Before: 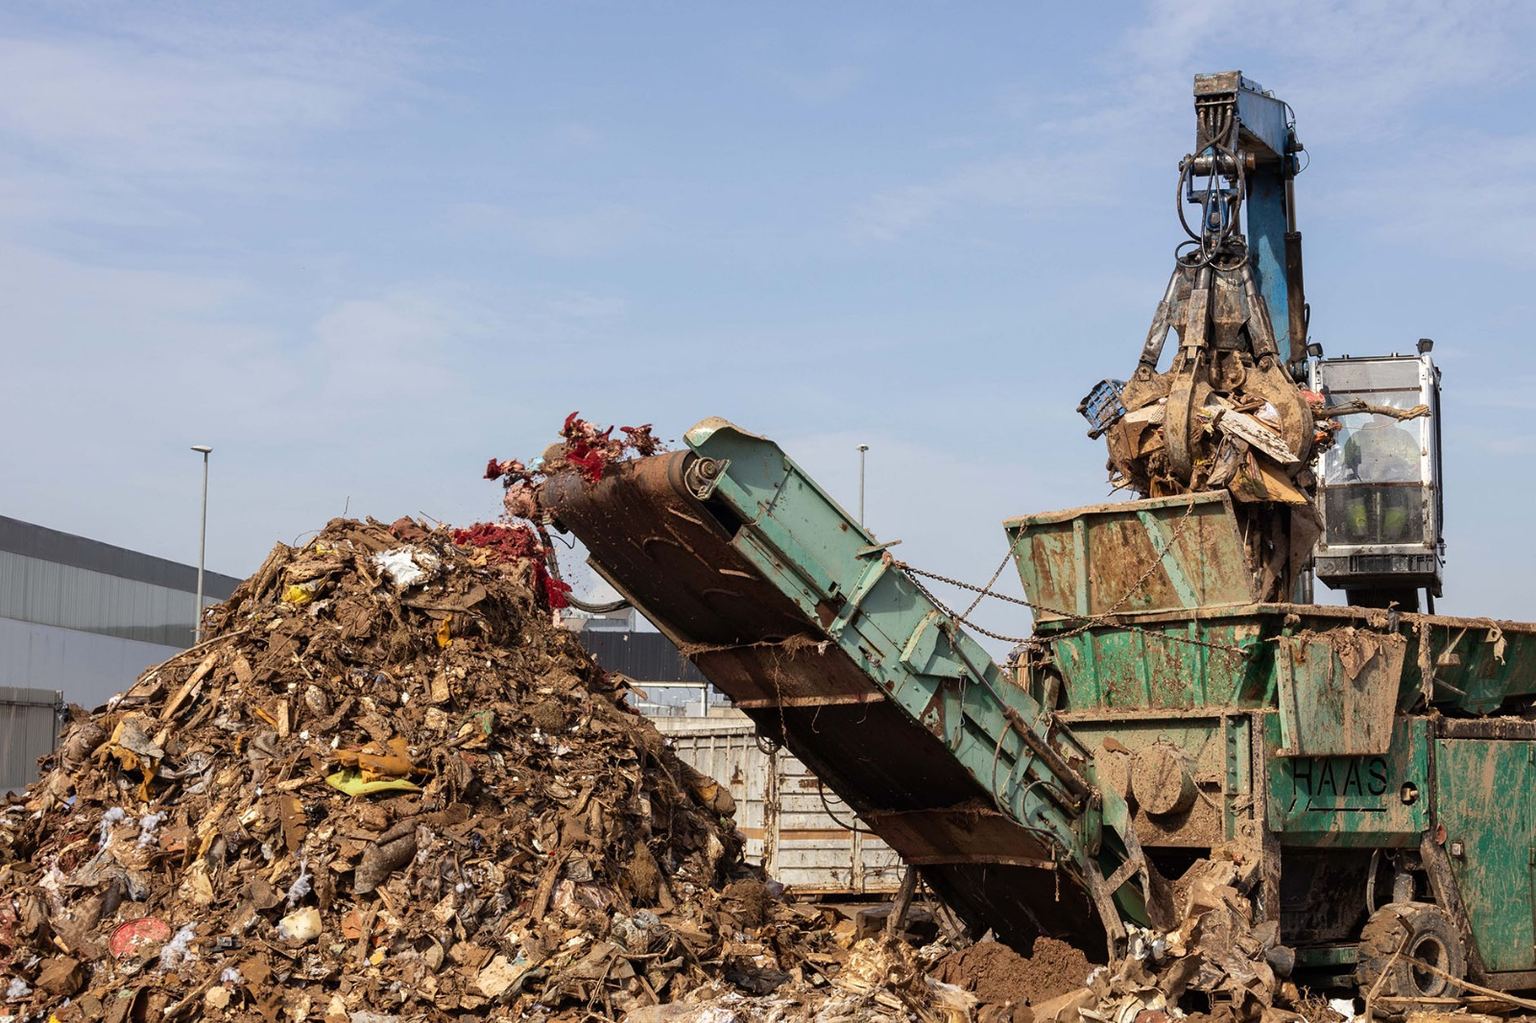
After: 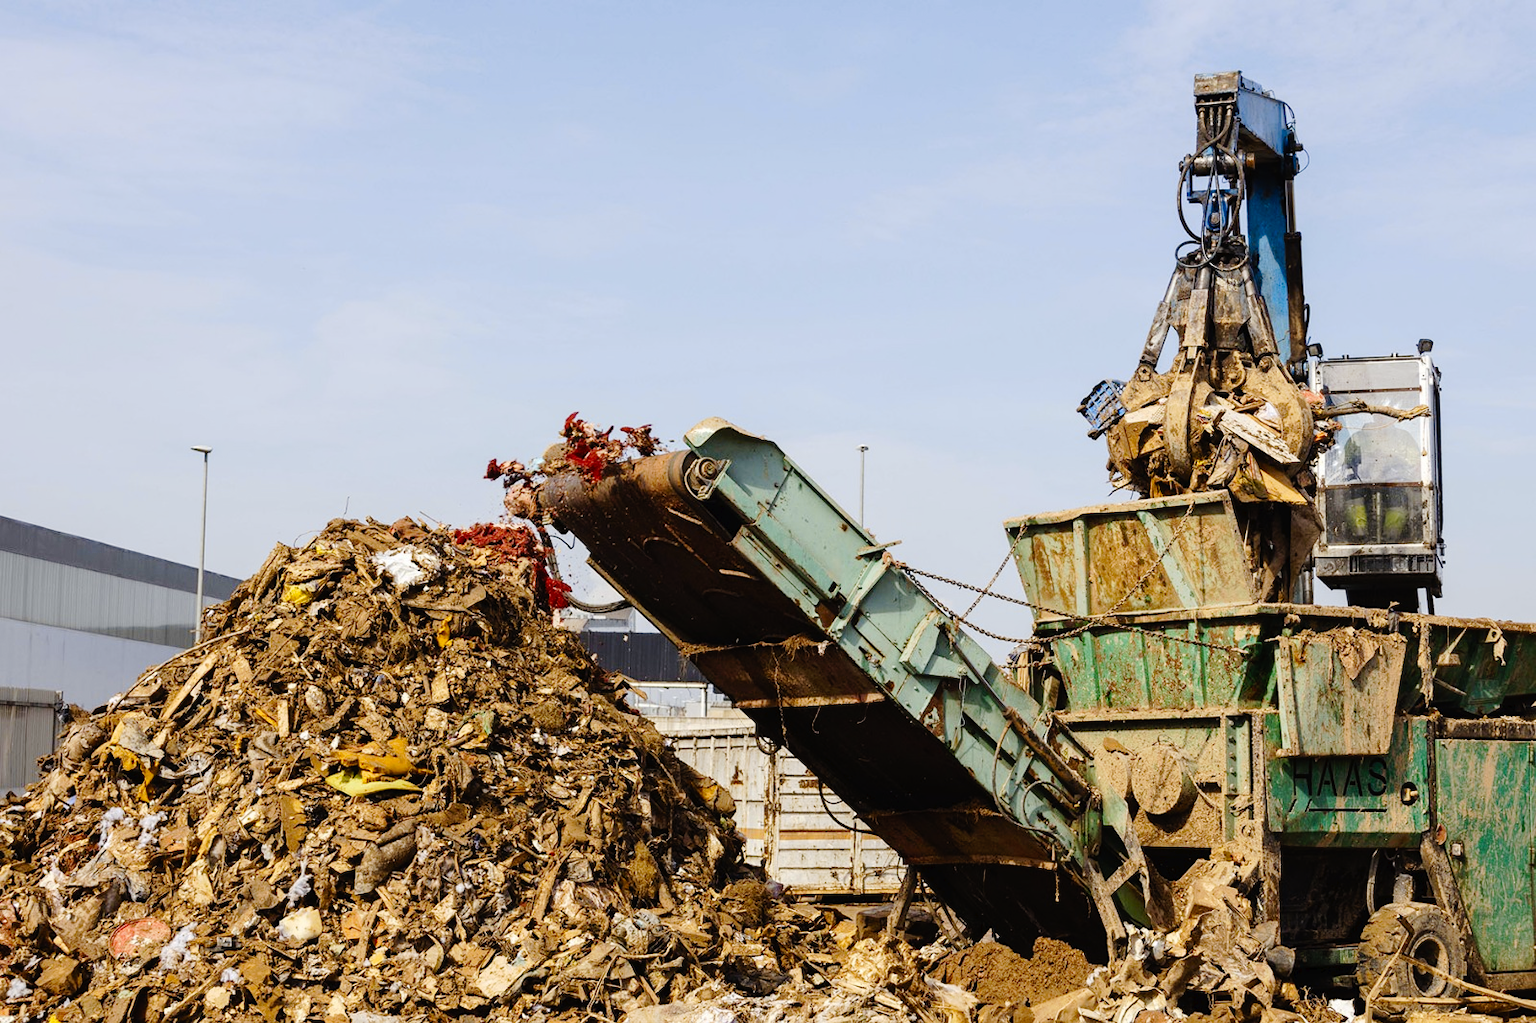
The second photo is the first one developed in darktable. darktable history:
color contrast: green-magenta contrast 0.85, blue-yellow contrast 1.25, unbound 0
tone curve: curves: ch0 [(0, 0) (0.003, 0.013) (0.011, 0.016) (0.025, 0.021) (0.044, 0.029) (0.069, 0.039) (0.1, 0.056) (0.136, 0.085) (0.177, 0.14) (0.224, 0.201) (0.277, 0.28) (0.335, 0.372) (0.399, 0.475) (0.468, 0.567) (0.543, 0.643) (0.623, 0.722) (0.709, 0.801) (0.801, 0.859) (0.898, 0.927) (1, 1)], preserve colors none
